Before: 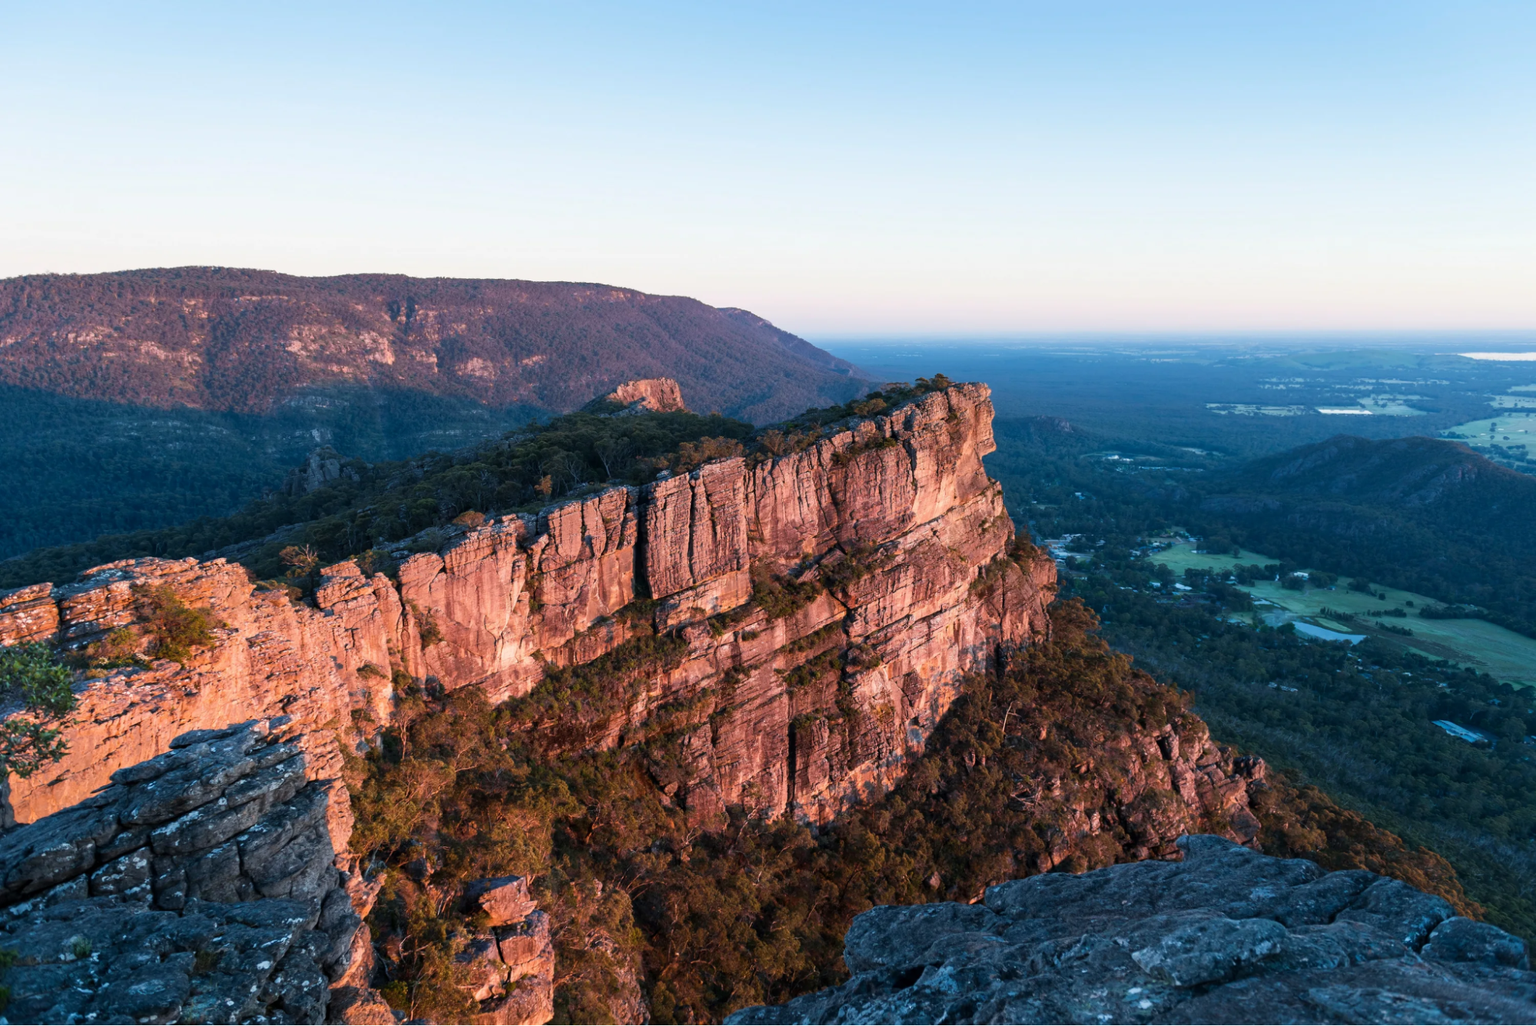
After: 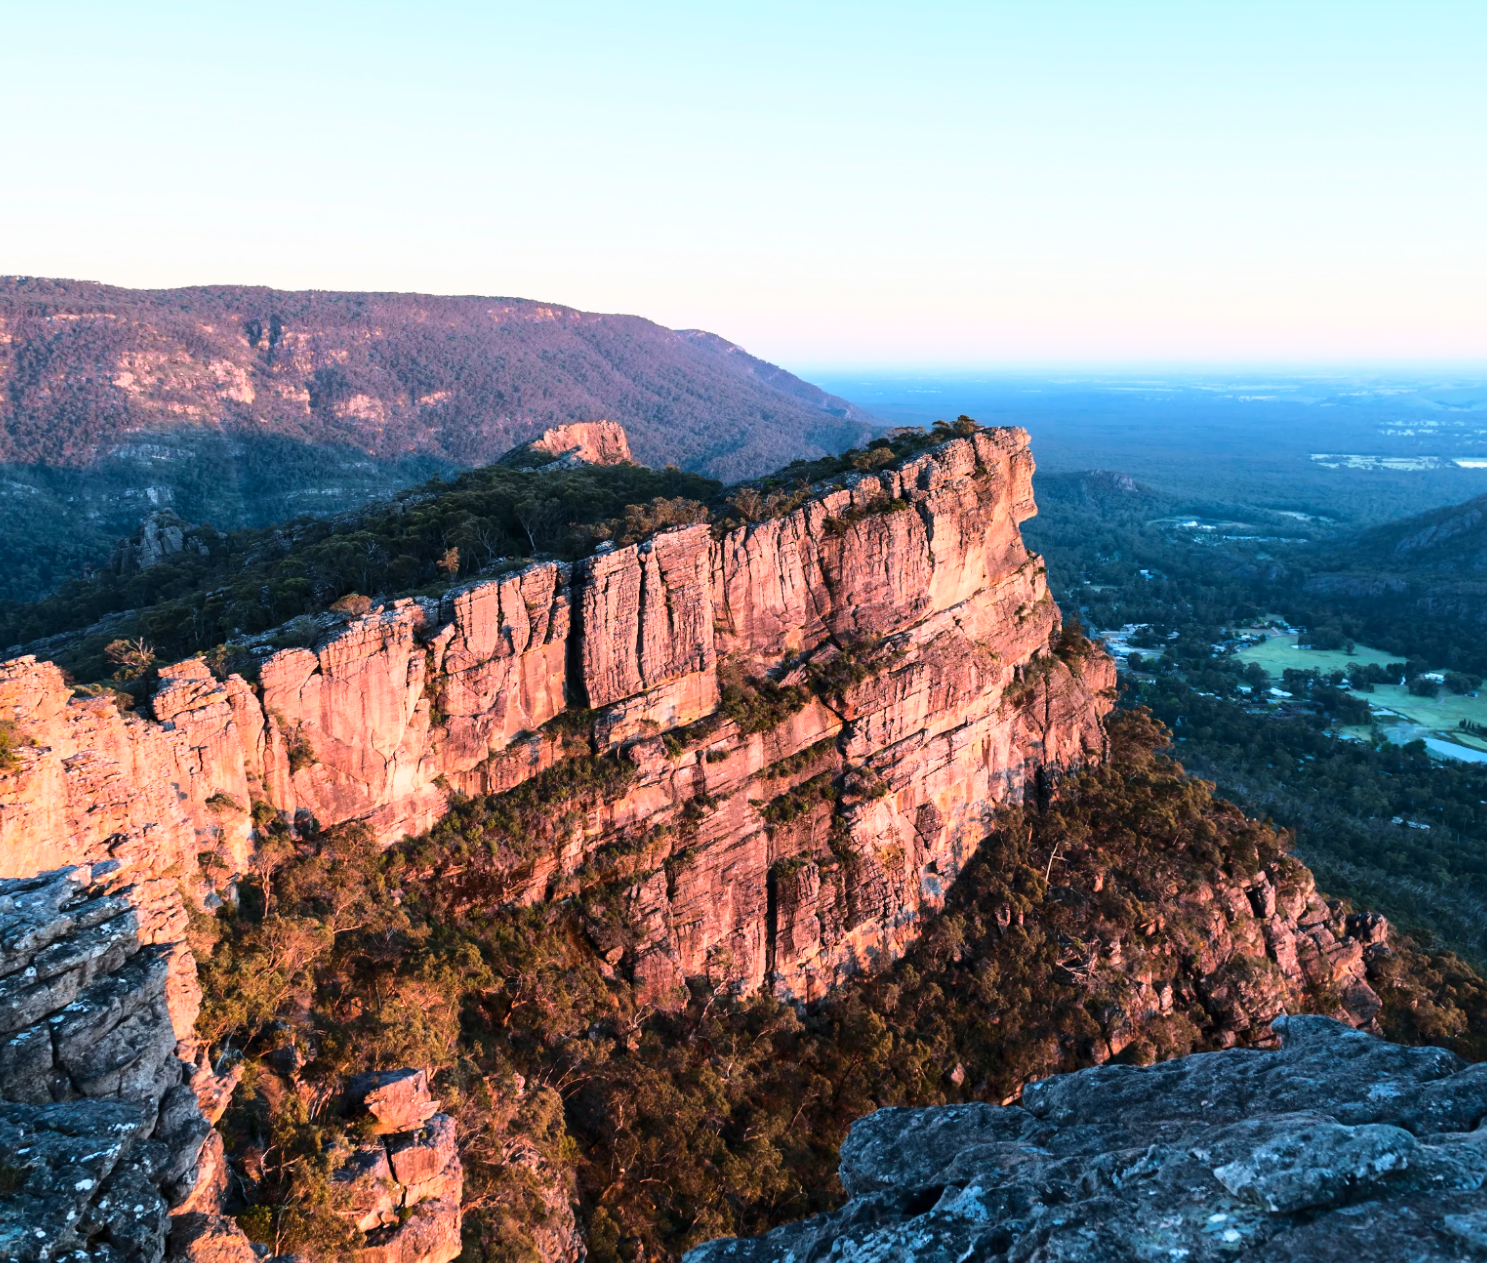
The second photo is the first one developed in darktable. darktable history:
crop and rotate: left 13.003%, top 5.334%, right 12.569%
base curve: curves: ch0 [(0, 0) (0.028, 0.03) (0.121, 0.232) (0.46, 0.748) (0.859, 0.968) (1, 1)]
